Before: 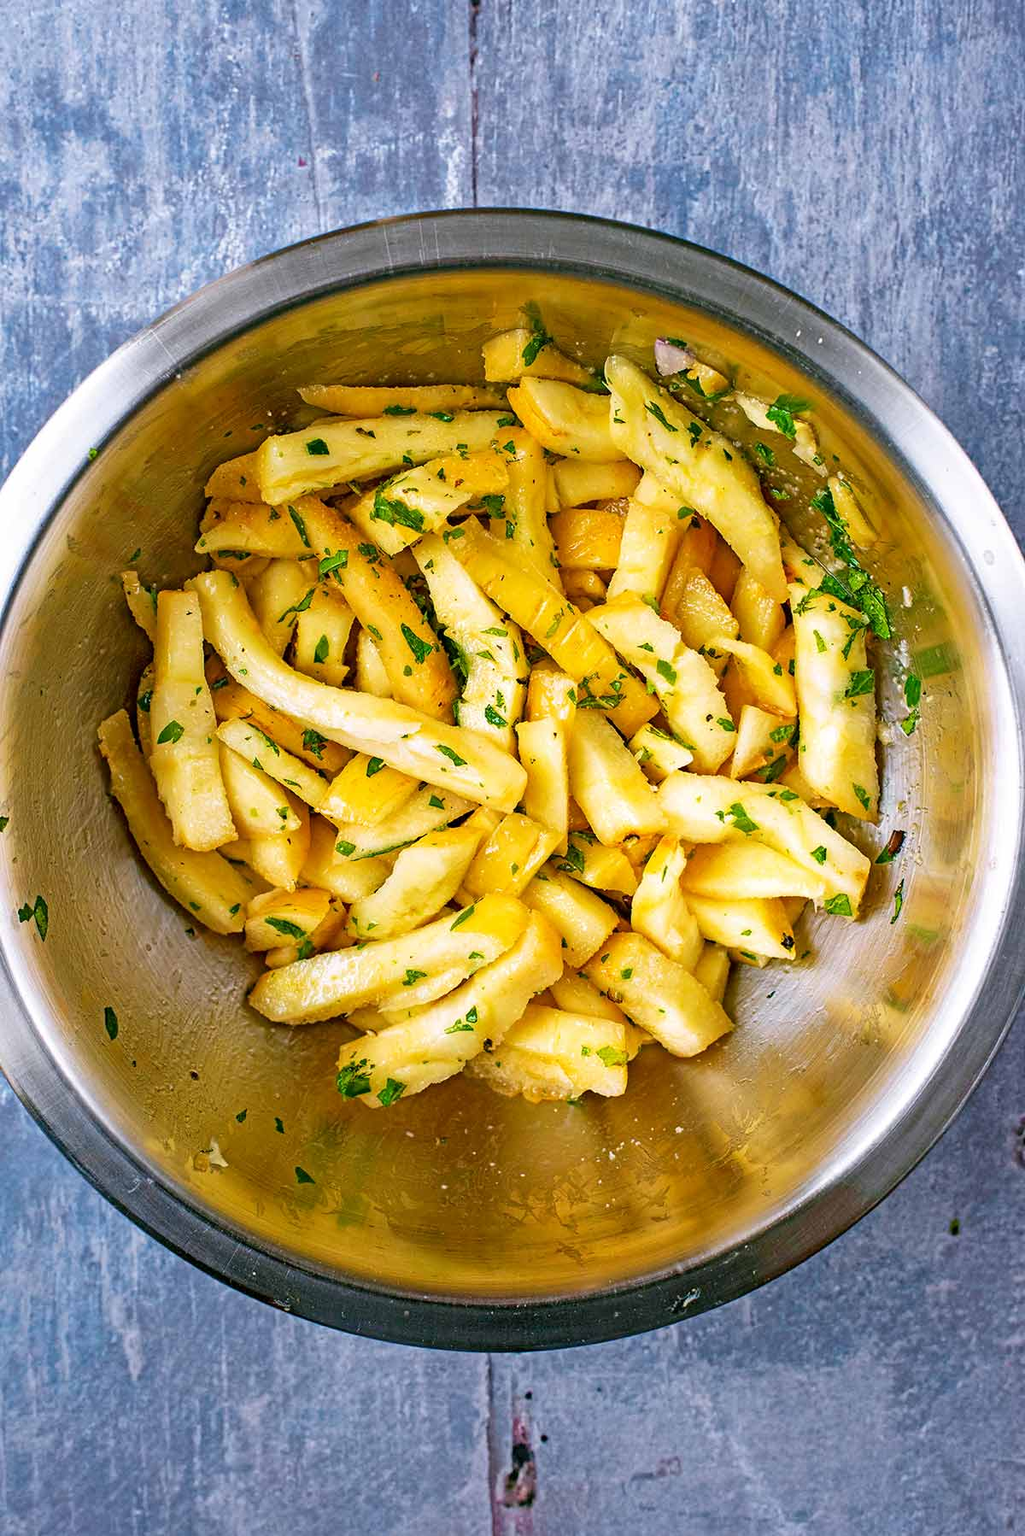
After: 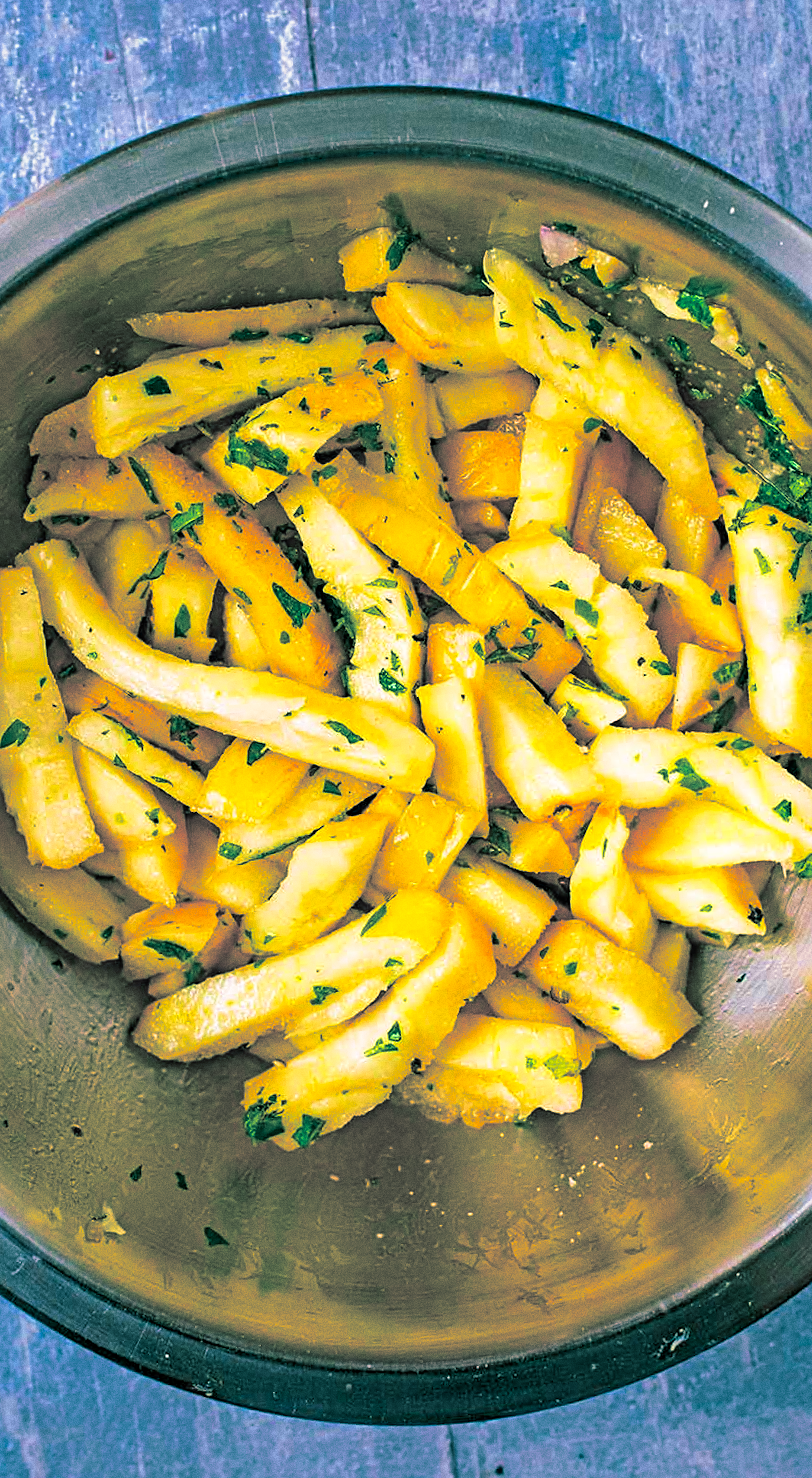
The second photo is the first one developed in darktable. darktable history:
grain: coarseness 0.09 ISO
split-toning: shadows › hue 186.43°, highlights › hue 49.29°, compress 30.29%
sharpen: amount 0.2
rotate and perspective: rotation -5°, crop left 0.05, crop right 0.952, crop top 0.11, crop bottom 0.89
crop and rotate: left 15.754%, right 17.579%
exposure: black level correction 0.001, exposure 0.014 EV, compensate highlight preservation false
velvia: on, module defaults
color zones: curves: ch0 [(0, 0.613) (0.01, 0.613) (0.245, 0.448) (0.498, 0.529) (0.642, 0.665) (0.879, 0.777) (0.99, 0.613)]; ch1 [(0, 0) (0.143, 0) (0.286, 0) (0.429, 0) (0.571, 0) (0.714, 0) (0.857, 0)], mix -131.09%
